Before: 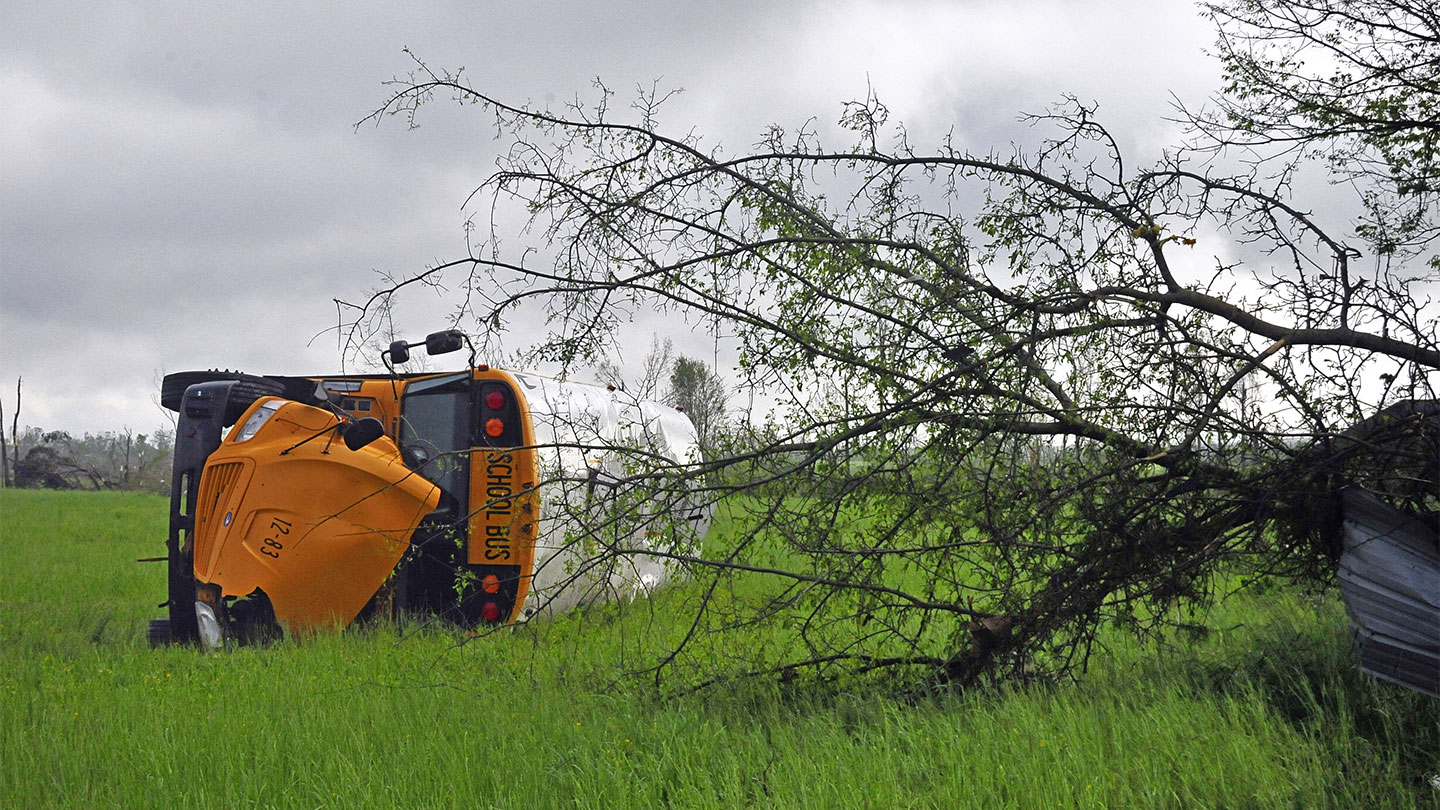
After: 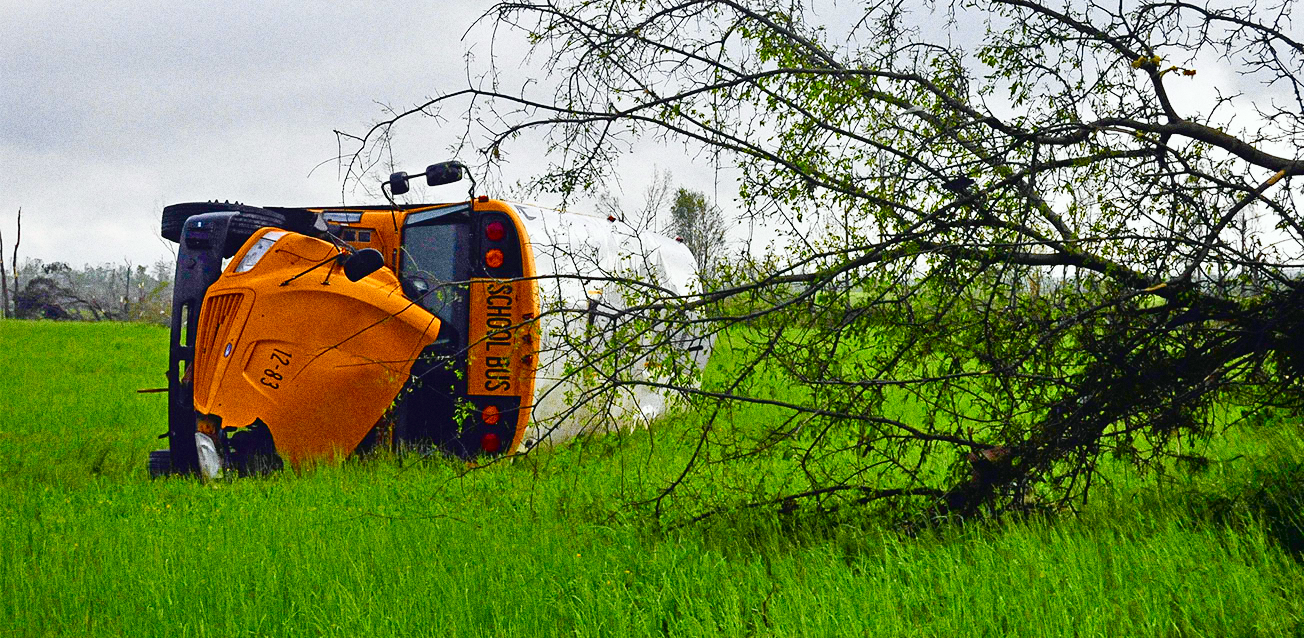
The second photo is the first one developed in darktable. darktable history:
crop: top 20.916%, right 9.437%, bottom 0.316%
color balance rgb: perceptual saturation grading › global saturation 20%, perceptual saturation grading › highlights -25%, perceptual saturation grading › shadows 50%
tone curve: curves: ch0 [(0, 0.021) (0.148, 0.076) (0.232, 0.191) (0.398, 0.423) (0.572, 0.672) (0.705, 0.812) (0.877, 0.931) (0.99, 0.987)]; ch1 [(0, 0) (0.377, 0.325) (0.493, 0.486) (0.508, 0.502) (0.515, 0.514) (0.554, 0.586) (0.623, 0.658) (0.701, 0.704) (0.778, 0.751) (1, 1)]; ch2 [(0, 0) (0.431, 0.398) (0.485, 0.486) (0.495, 0.498) (0.511, 0.507) (0.58, 0.66) (0.679, 0.757) (0.749, 0.829) (1, 0.991)], color space Lab, independent channels
grain: coarseness 0.09 ISO, strength 40%
